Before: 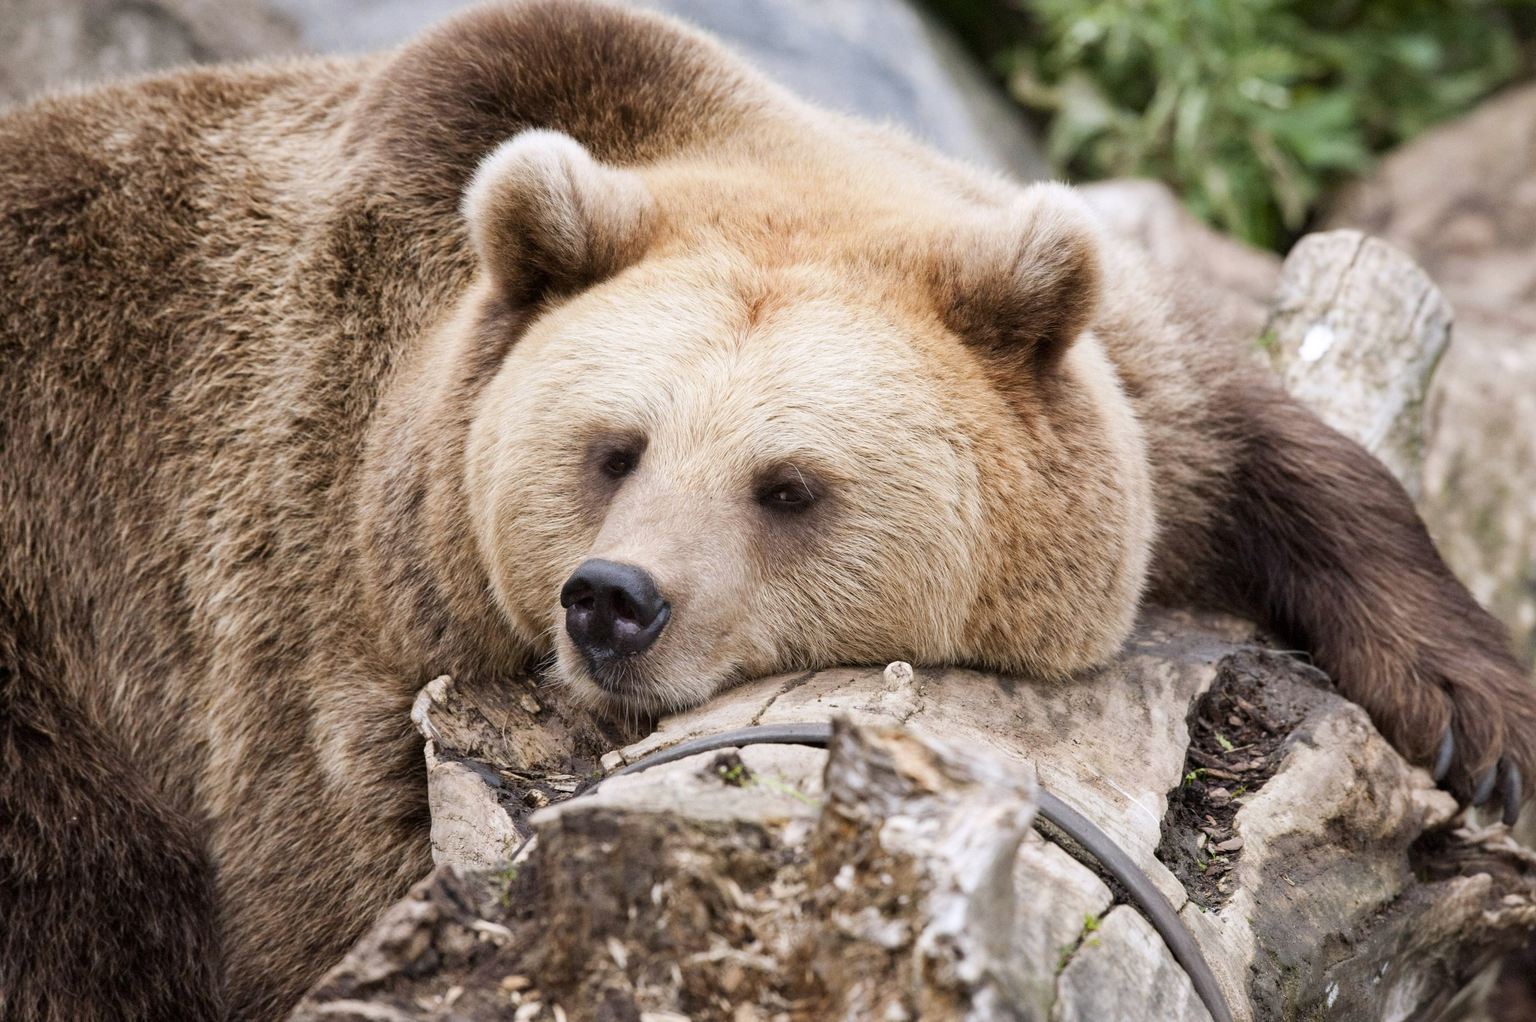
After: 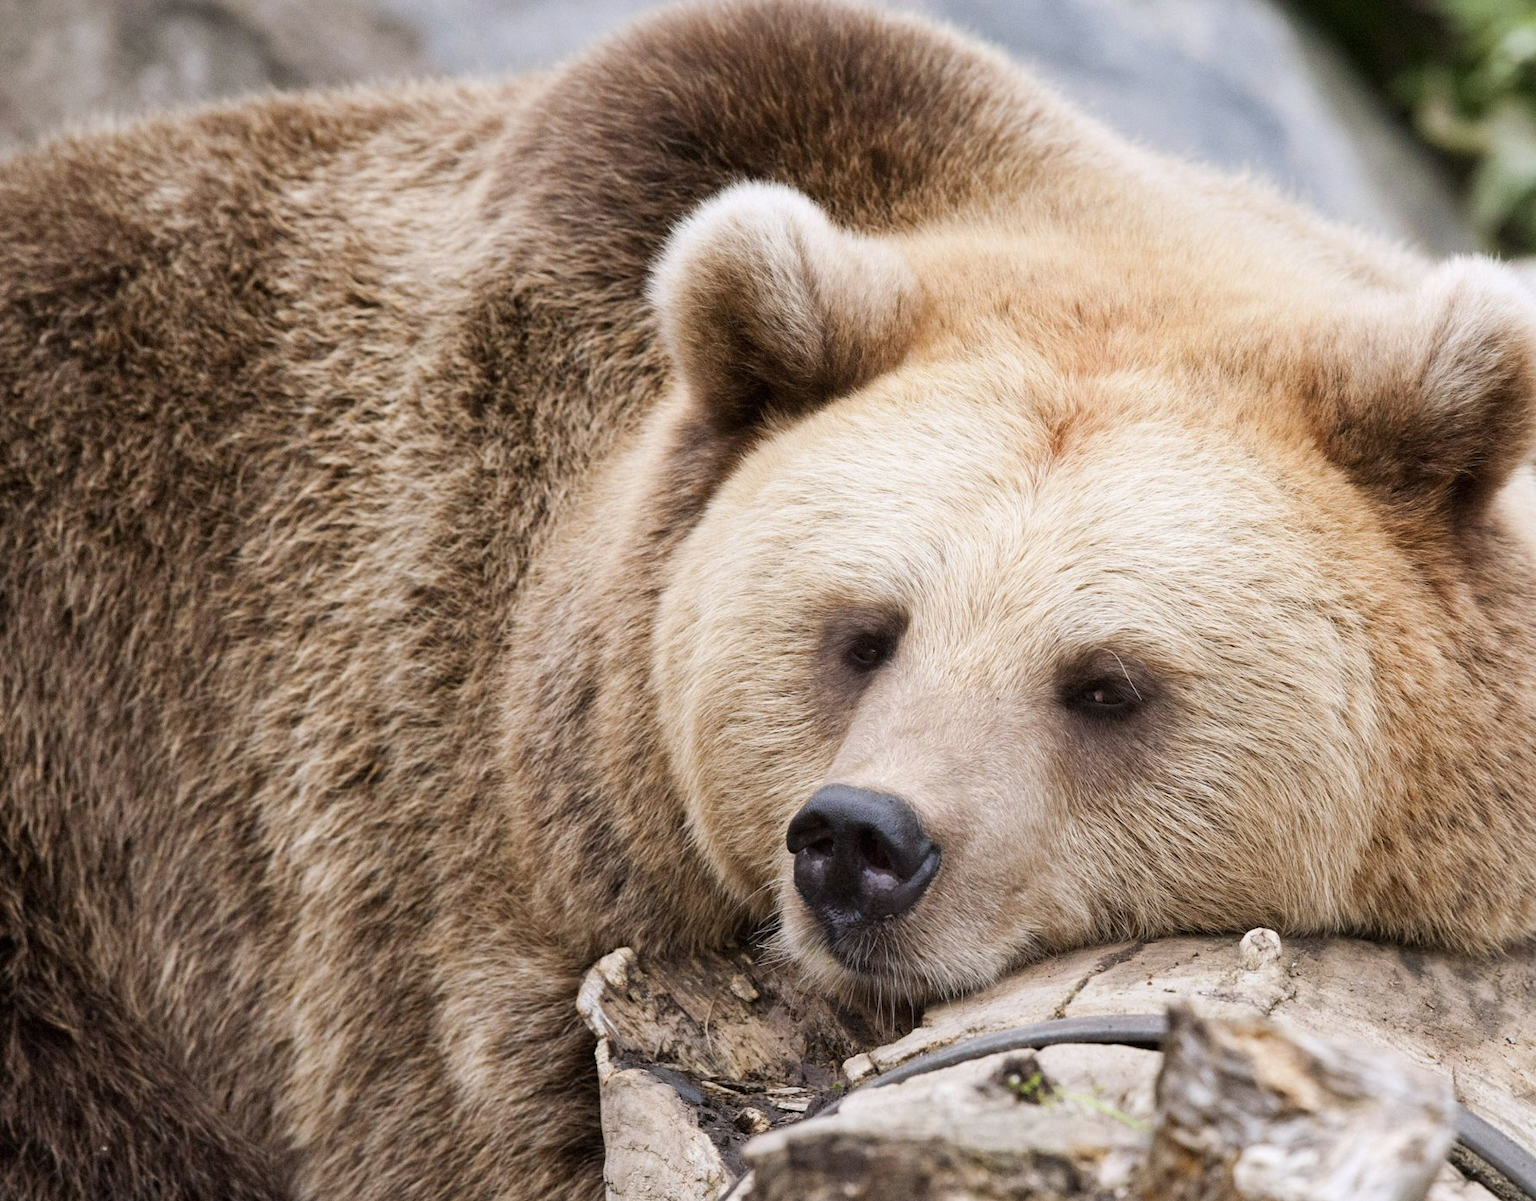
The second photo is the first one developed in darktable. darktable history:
crop: right 28.706%, bottom 16.207%
